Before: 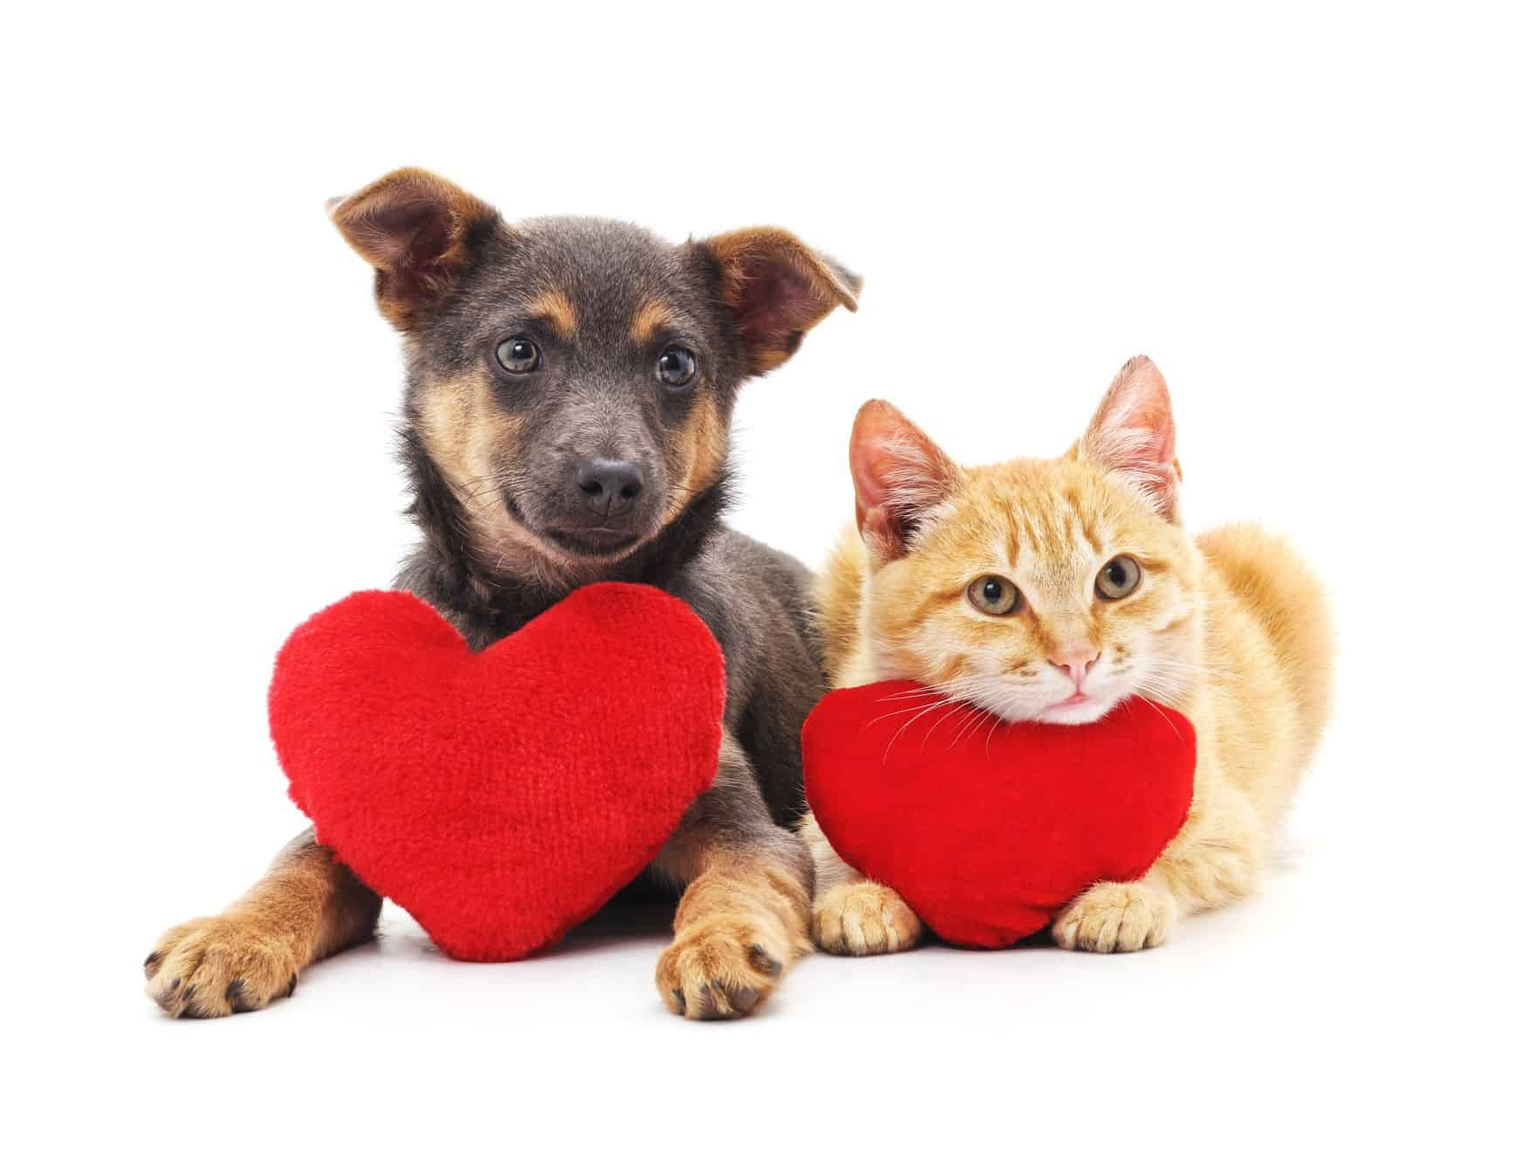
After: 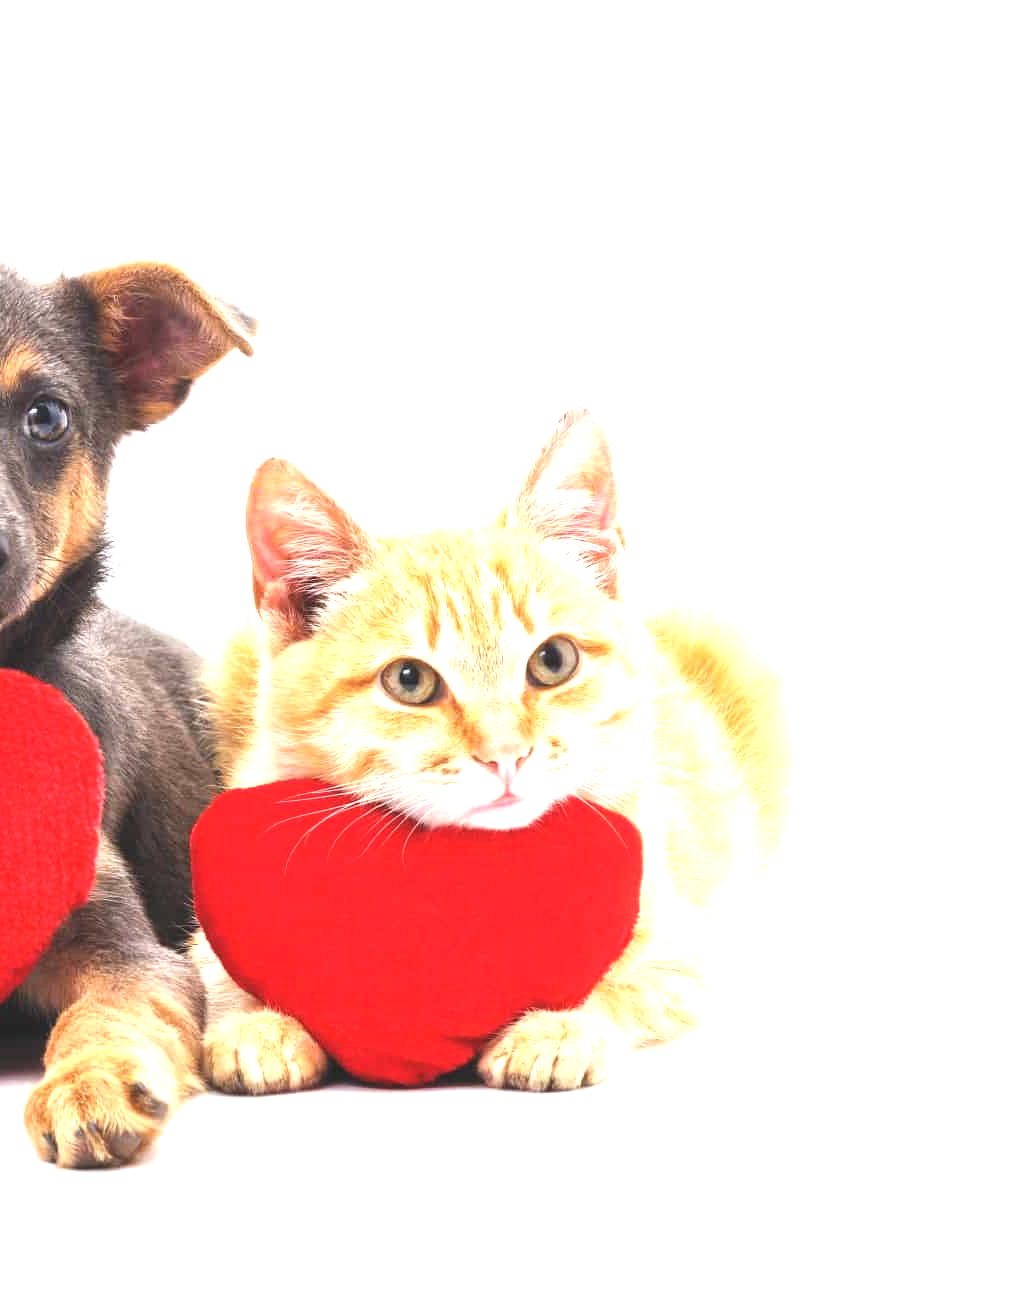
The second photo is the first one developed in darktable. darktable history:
crop: left 41.402%
white balance: red 0.986, blue 1.01
exposure: black level correction -0.005, exposure 1 EV, compensate highlight preservation false
